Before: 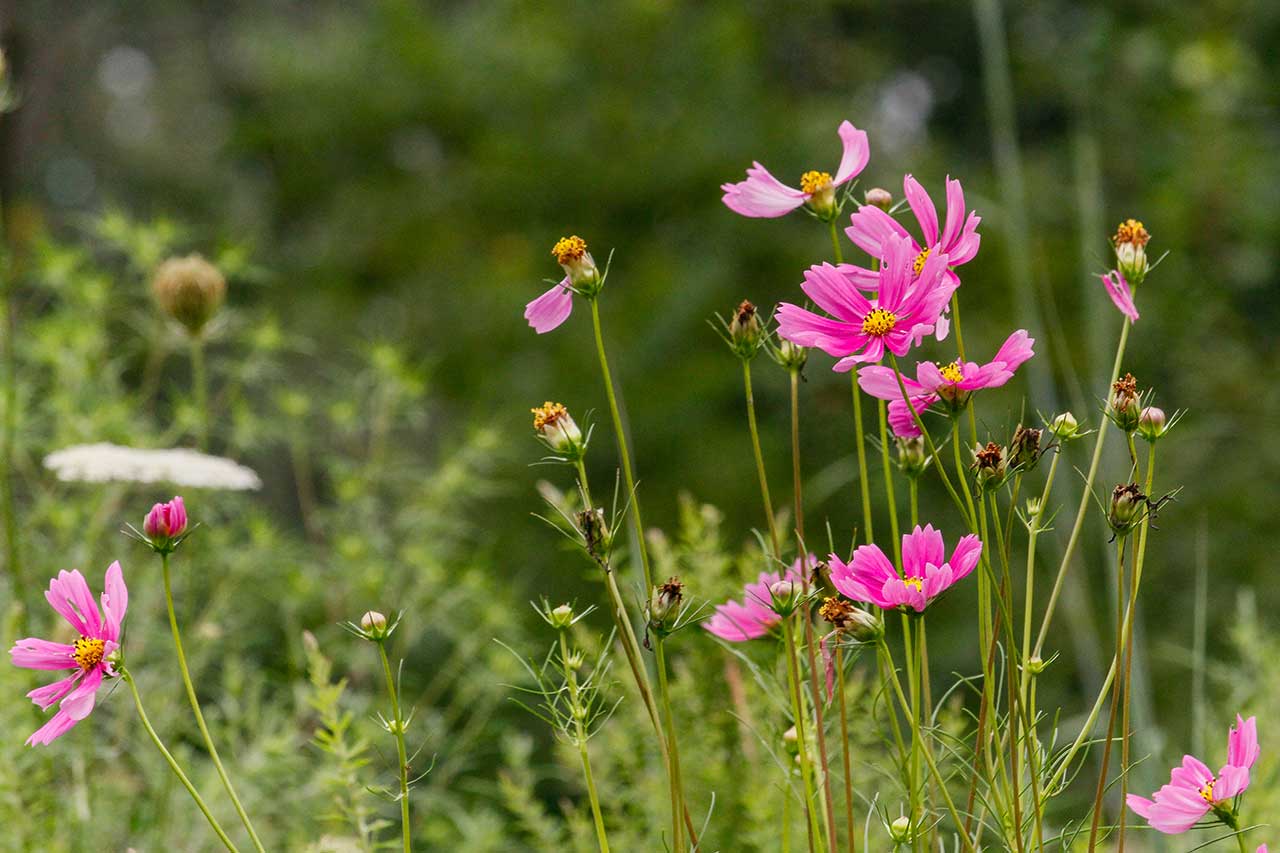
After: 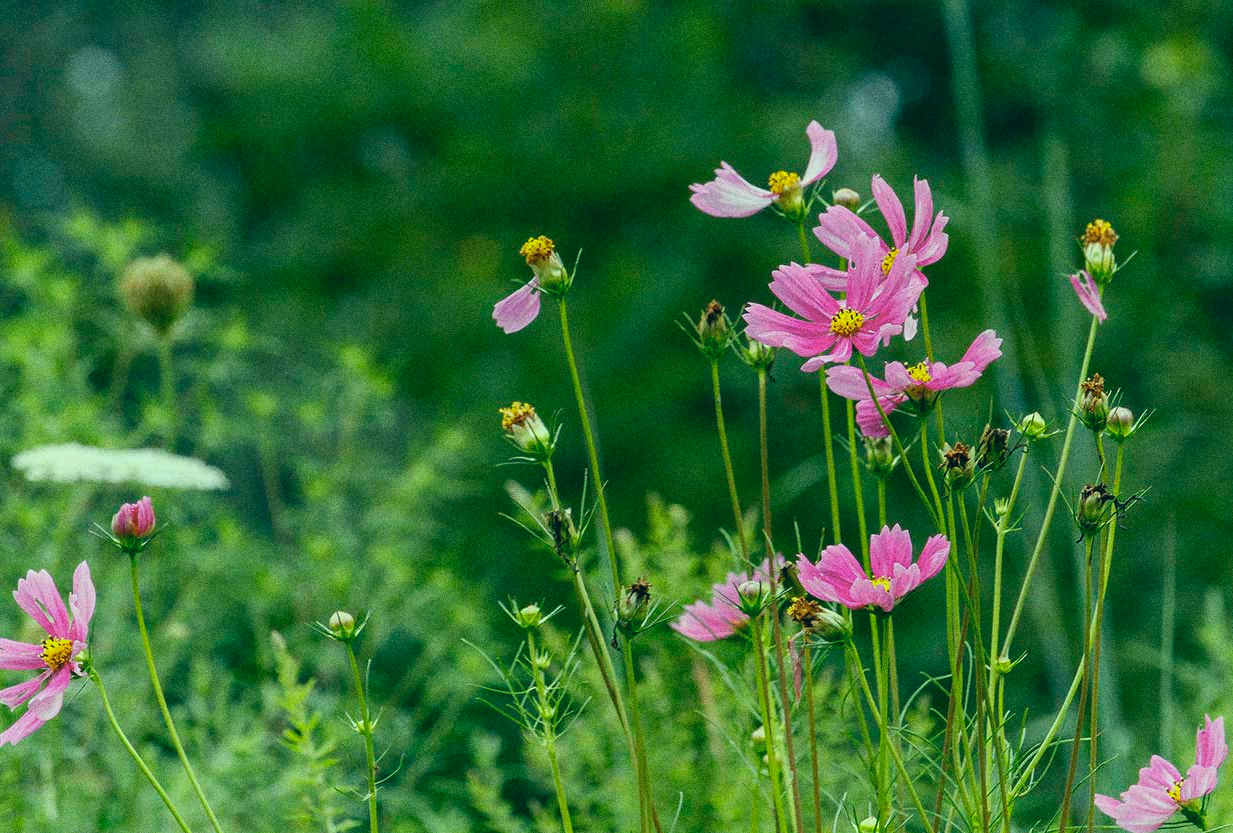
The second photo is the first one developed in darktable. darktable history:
grain: coarseness 11.82 ISO, strength 36.67%, mid-tones bias 74.17%
crop and rotate: left 2.536%, right 1.107%, bottom 2.246%
shadows and highlights: radius 93.07, shadows -14.46, white point adjustment 0.23, highlights 31.48, compress 48.23%, highlights color adjustment 52.79%, soften with gaussian
color correction: highlights a* -20.08, highlights b* 9.8, shadows a* -20.4, shadows b* -10.76
